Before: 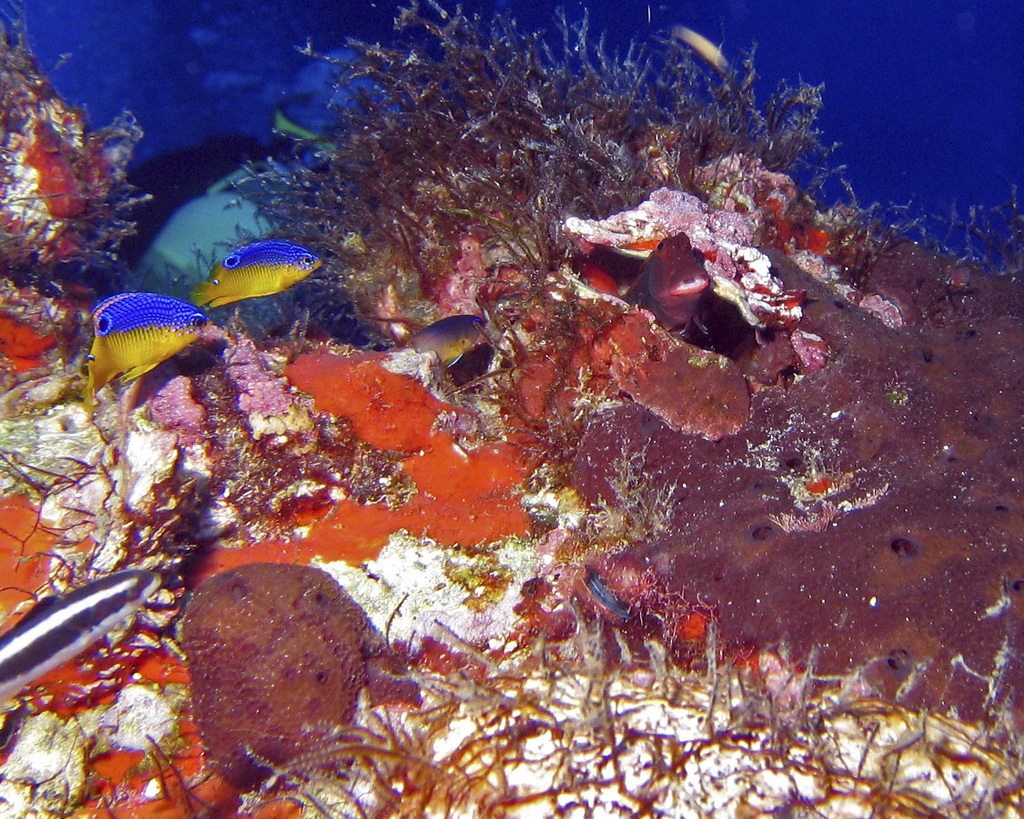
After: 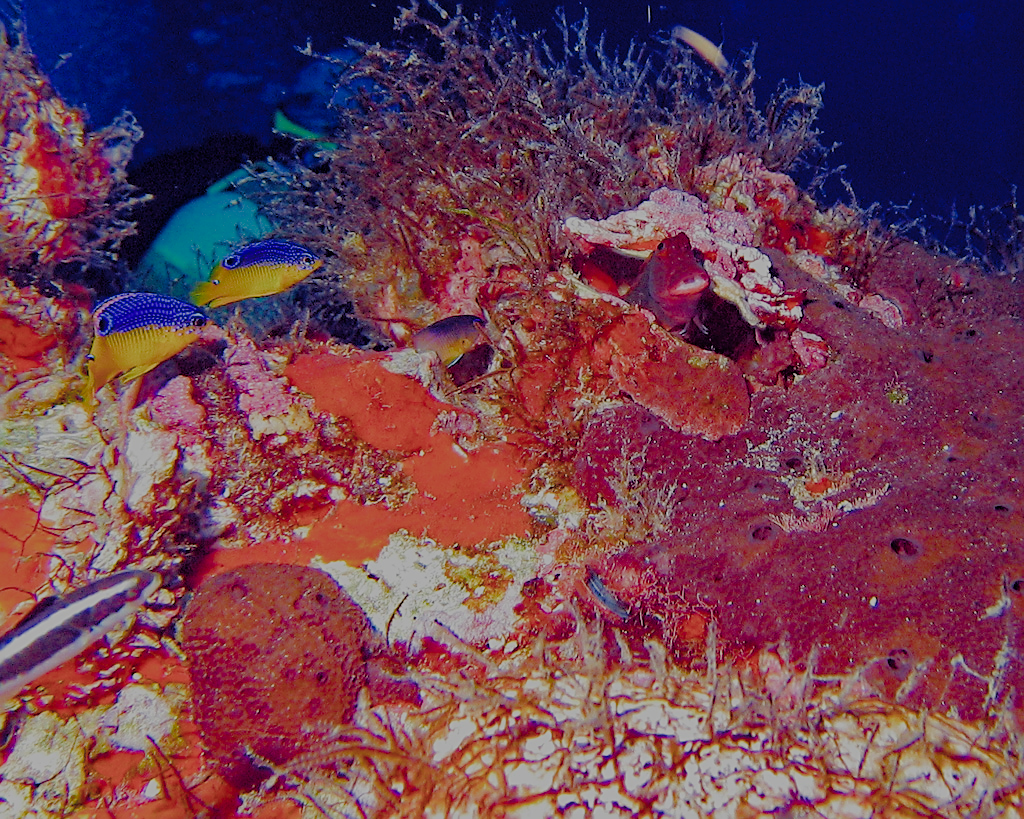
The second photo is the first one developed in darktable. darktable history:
haze removal: strength 0.277, distance 0.257, adaptive false
sharpen: on, module defaults
color balance rgb: perceptual saturation grading › global saturation 20%, perceptual saturation grading › highlights -25.571%, perceptual saturation grading › shadows 49.428%, global vibrance 11.549%, contrast 5.002%
filmic rgb: black relative exposure -13.92 EV, white relative exposure 7.99 EV, hardness 3.74, latitude 49.13%, contrast 0.512
